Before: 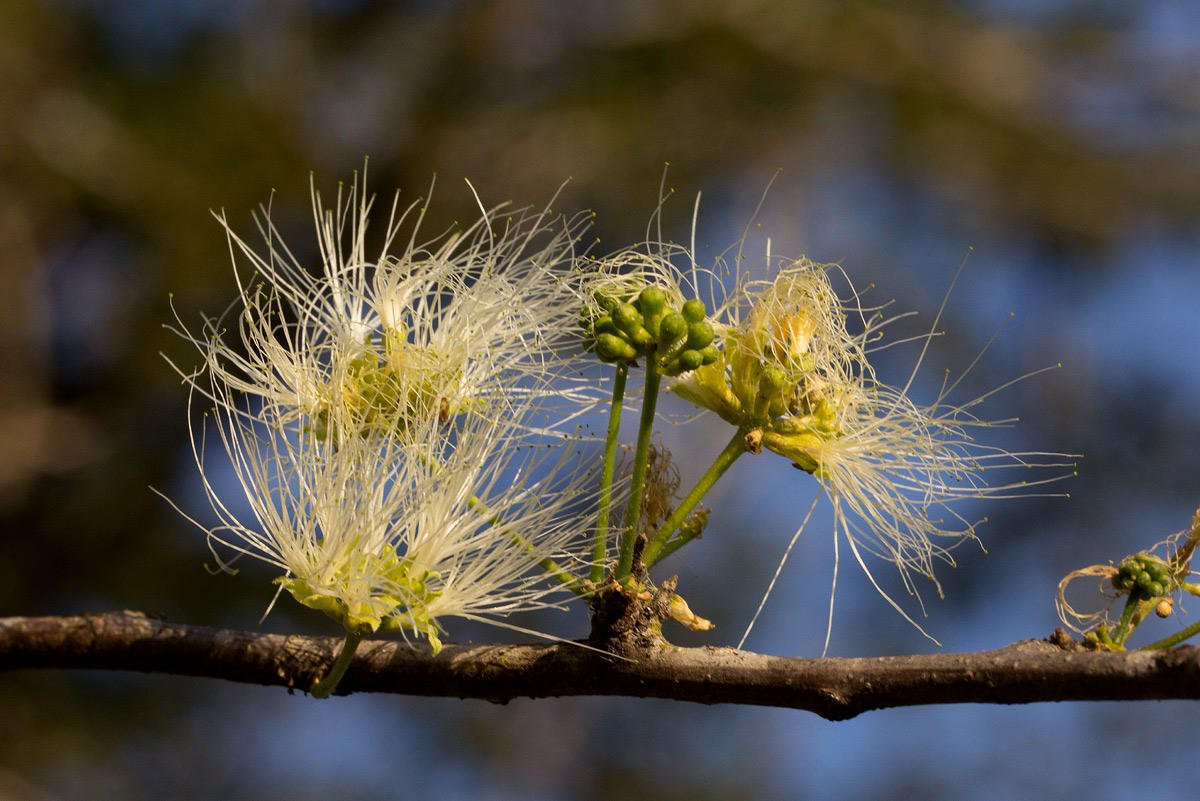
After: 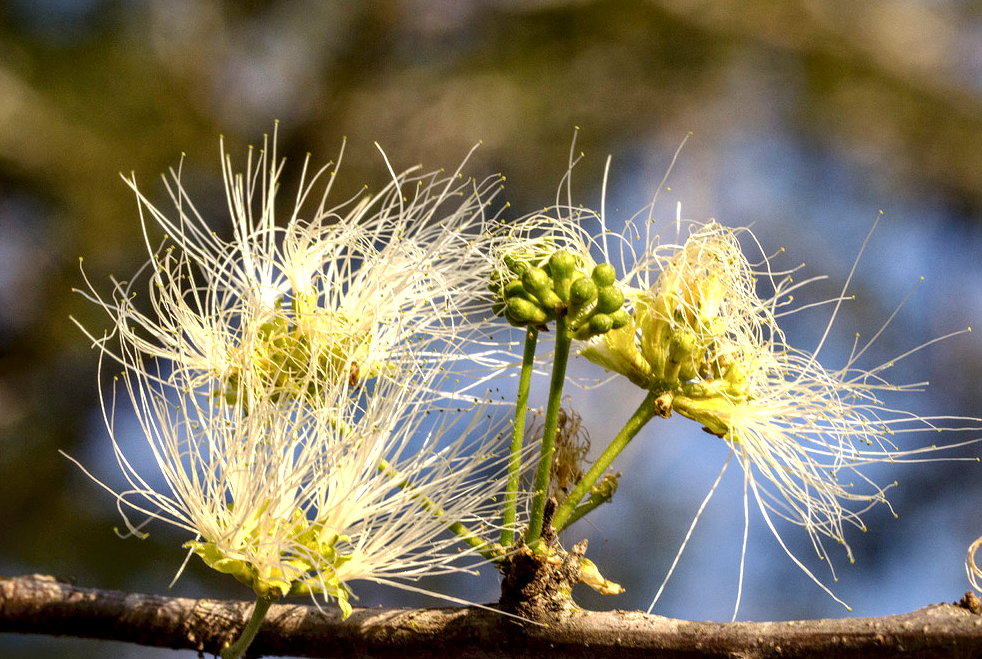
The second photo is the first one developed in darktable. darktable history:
exposure: black level correction 0, exposure 1 EV, compensate highlight preservation false
crop and rotate: left 7.576%, top 4.496%, right 10.533%, bottom 13.118%
local contrast: highlights 21%, detail 150%
base curve: curves: ch0 [(0, 0) (0.235, 0.266) (0.503, 0.496) (0.786, 0.72) (1, 1)], preserve colors none
shadows and highlights: shadows 61.85, white point adjustment 0.419, highlights -33.27, compress 83.64%
contrast equalizer: y [[0.5 ×6], [0.5 ×6], [0.5, 0.5, 0.501, 0.545, 0.707, 0.863], [0 ×6], [0 ×6]]
